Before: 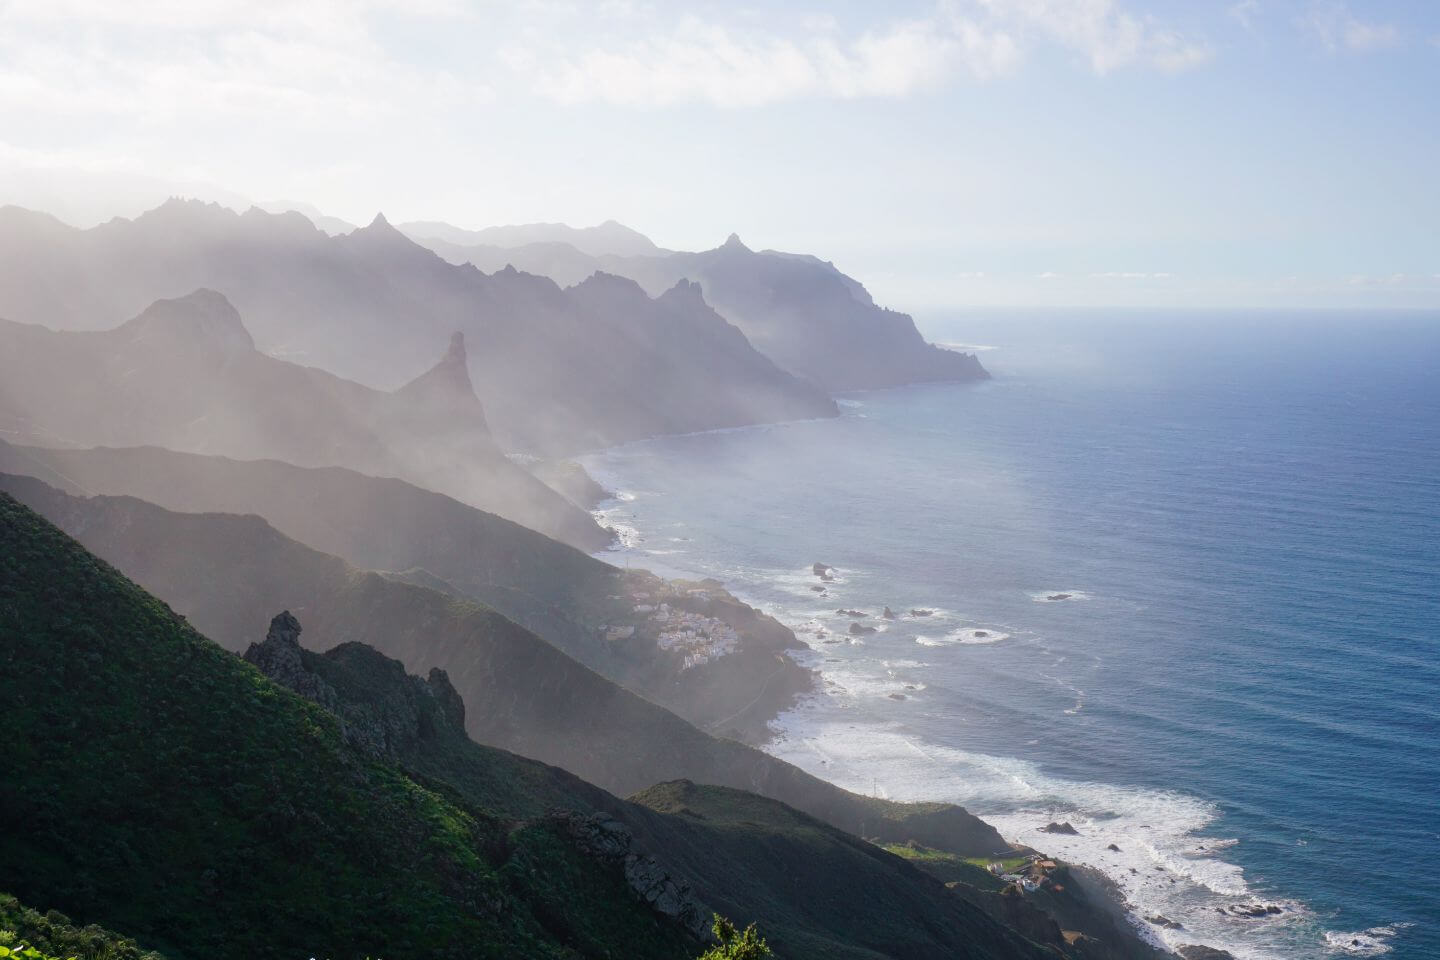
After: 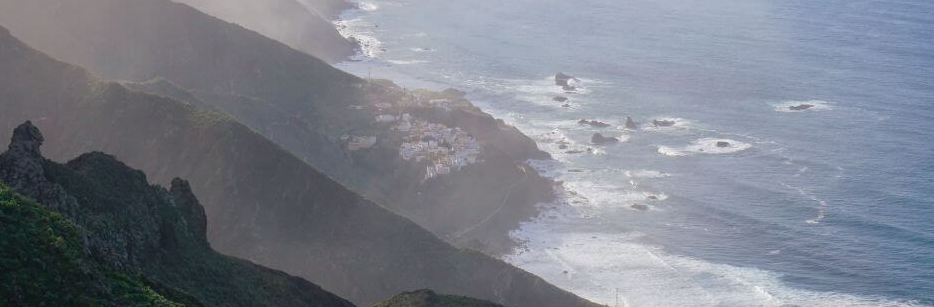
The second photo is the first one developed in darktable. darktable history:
crop: left 17.964%, top 51.071%, right 17.142%, bottom 16.871%
